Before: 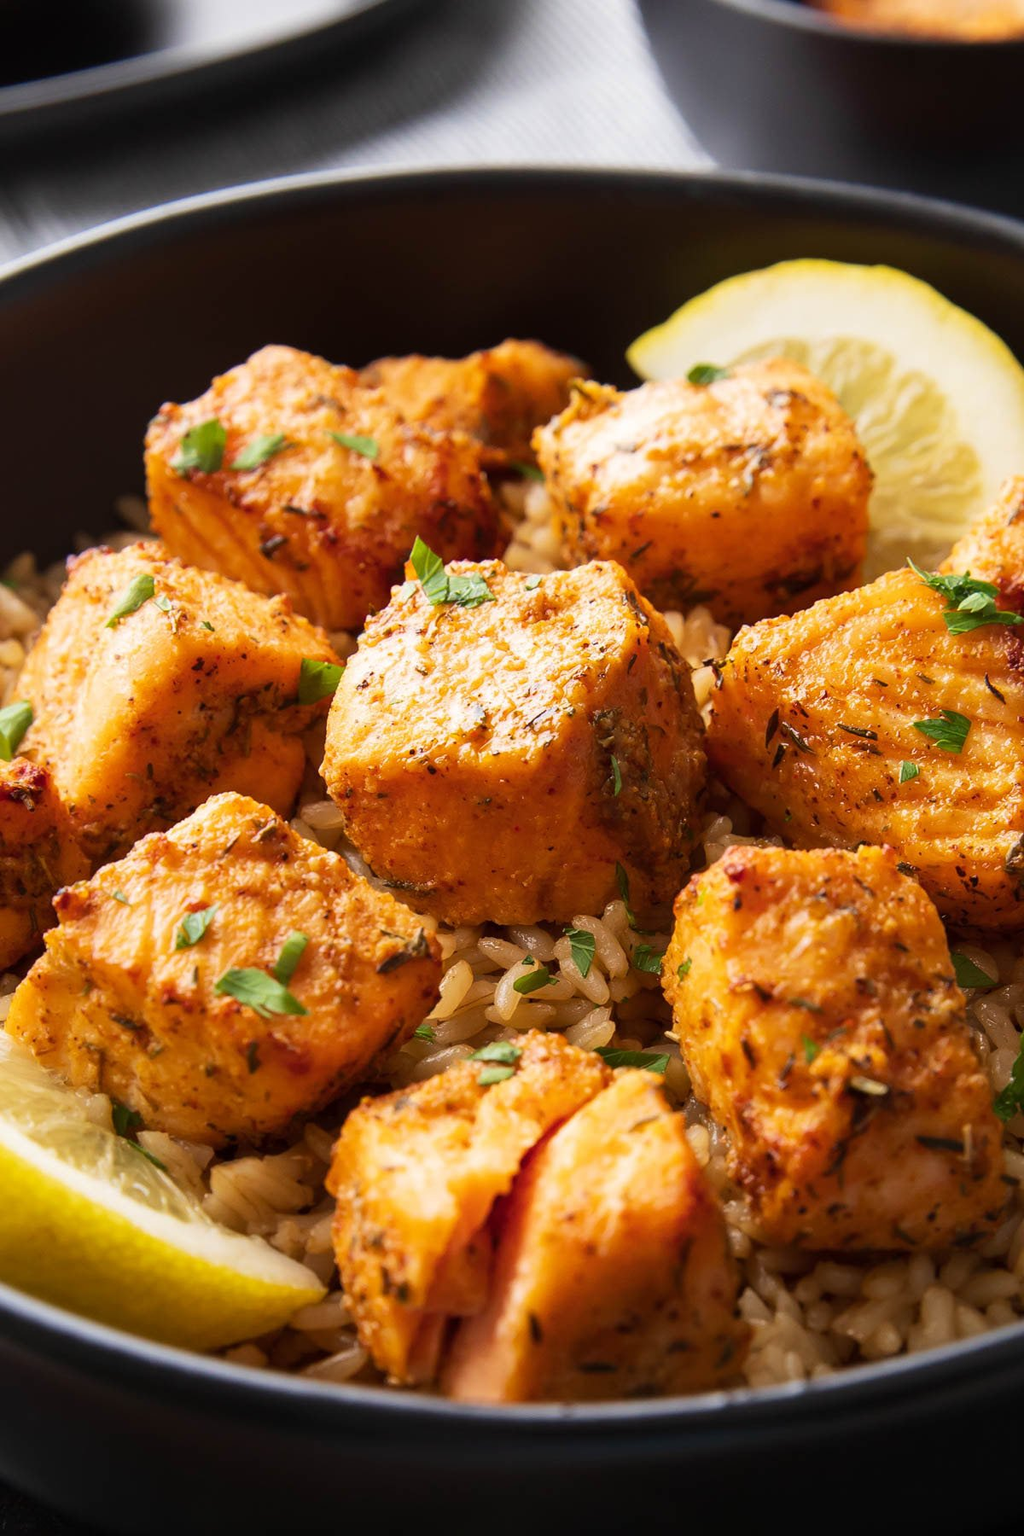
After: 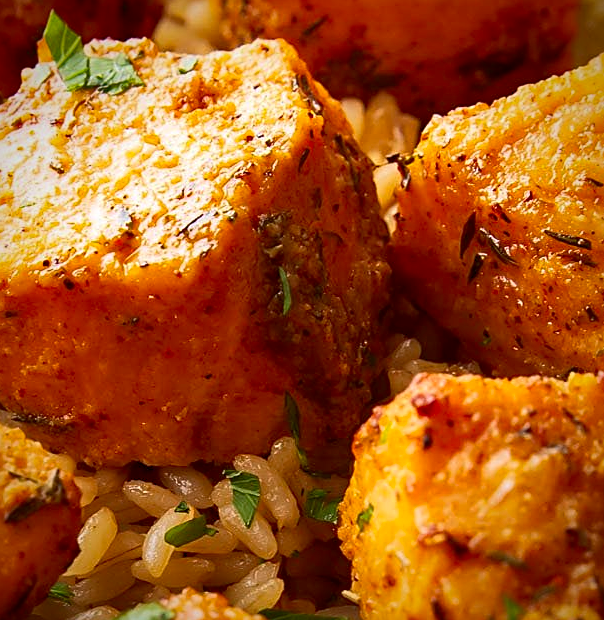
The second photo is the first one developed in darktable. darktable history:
vignetting: fall-off start 74.04%, fall-off radius 66.09%, brightness -0.635, saturation -0.008
haze removal: compatibility mode true, adaptive false
sharpen: on, module defaults
shadows and highlights: shadows 42.65, highlights 8.19
crop: left 36.491%, top 34.388%, right 13.173%, bottom 31.123%
contrast brightness saturation: contrast 0.126, brightness -0.054, saturation 0.162
